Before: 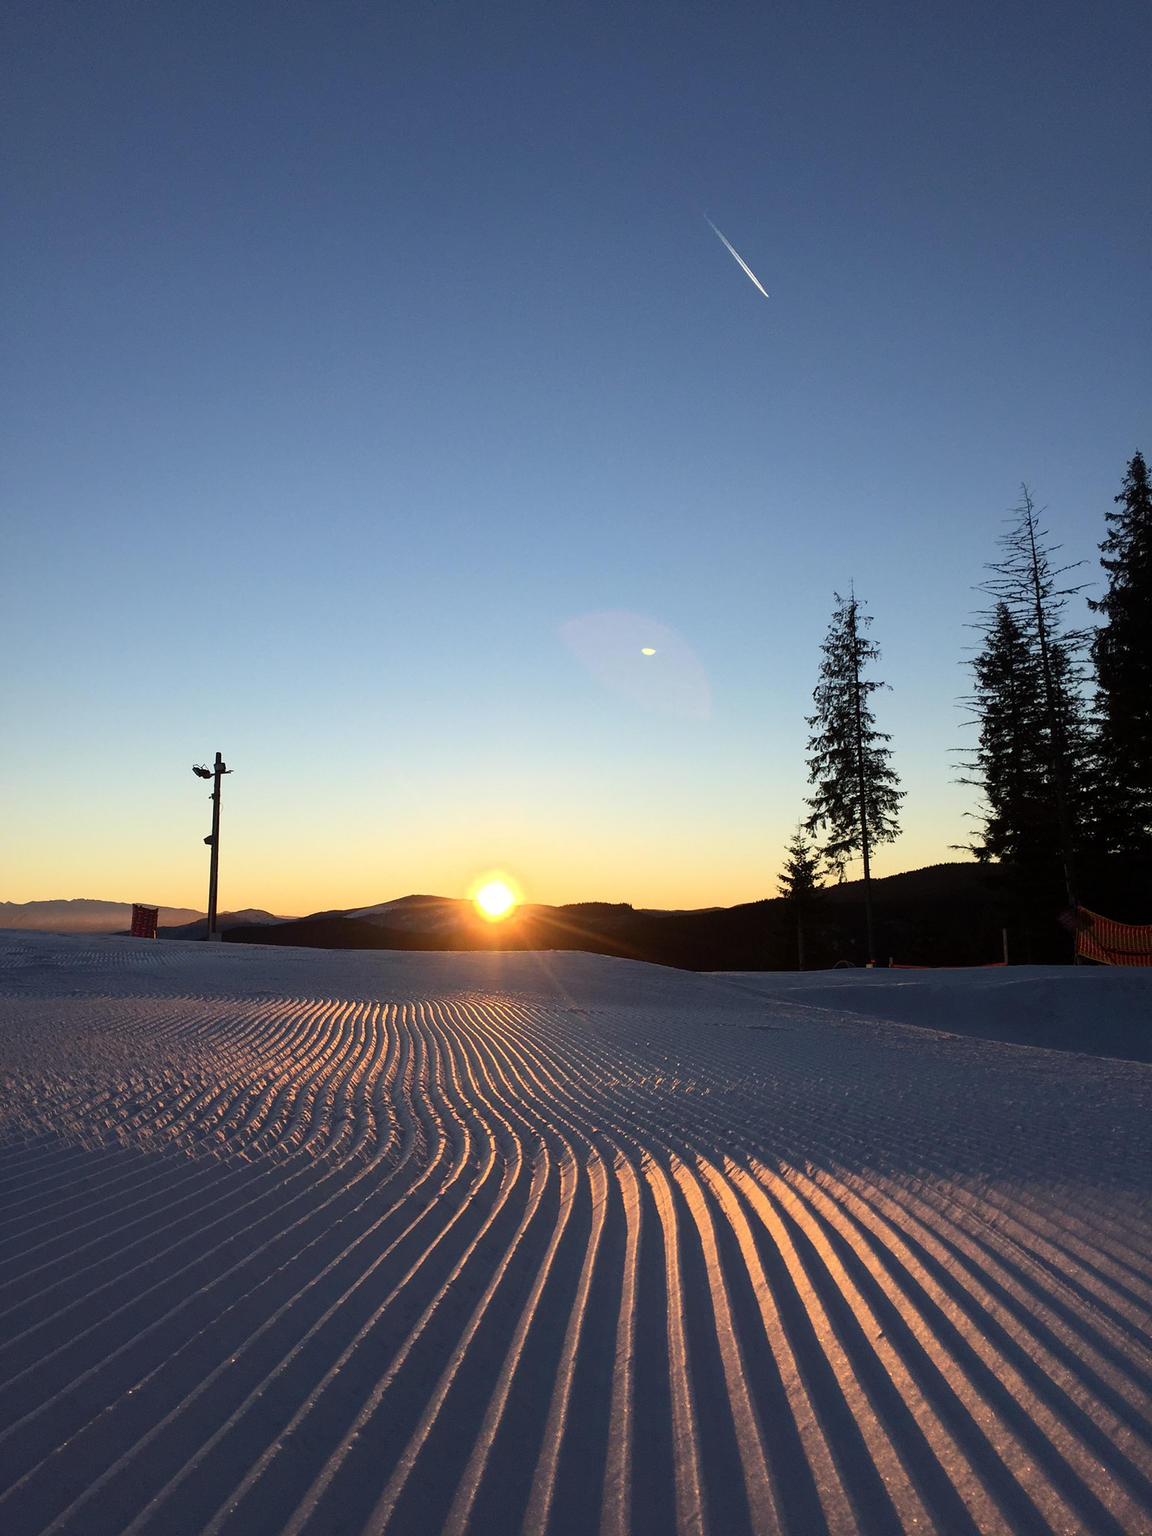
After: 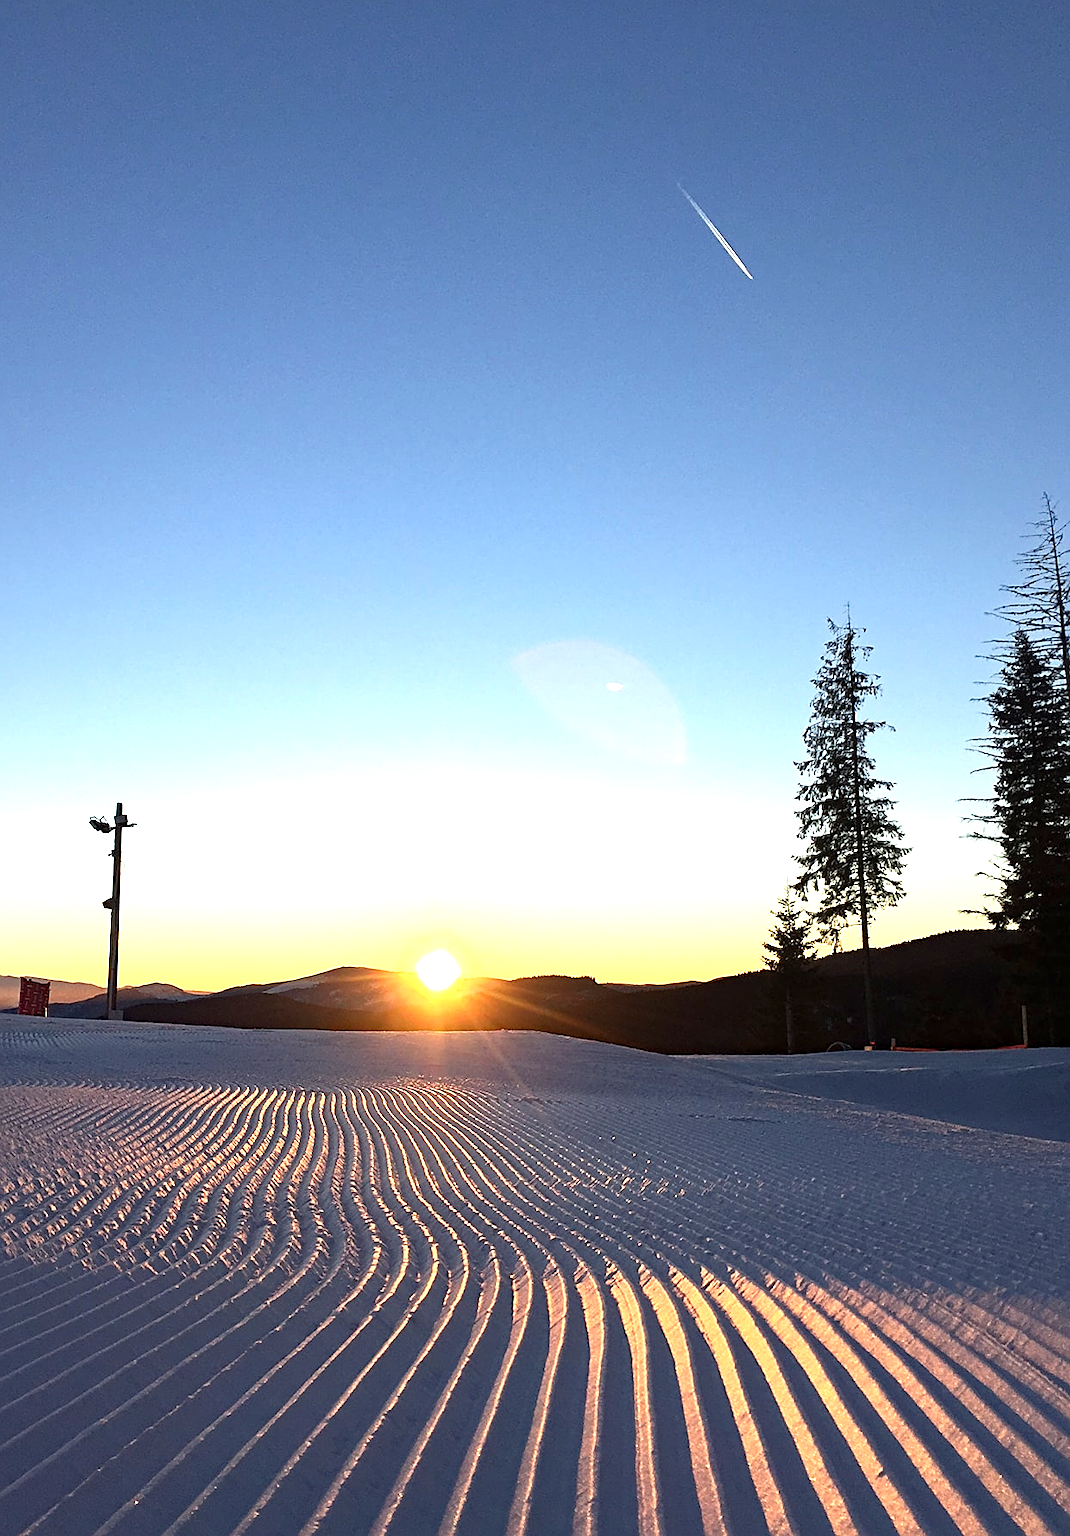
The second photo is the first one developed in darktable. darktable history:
exposure: black level correction 0, exposure 0.948 EV, compensate highlight preservation false
sharpen: on, module defaults
crop: left 9.999%, top 3.569%, right 9.256%, bottom 9.472%
haze removal: compatibility mode true, adaptive false
